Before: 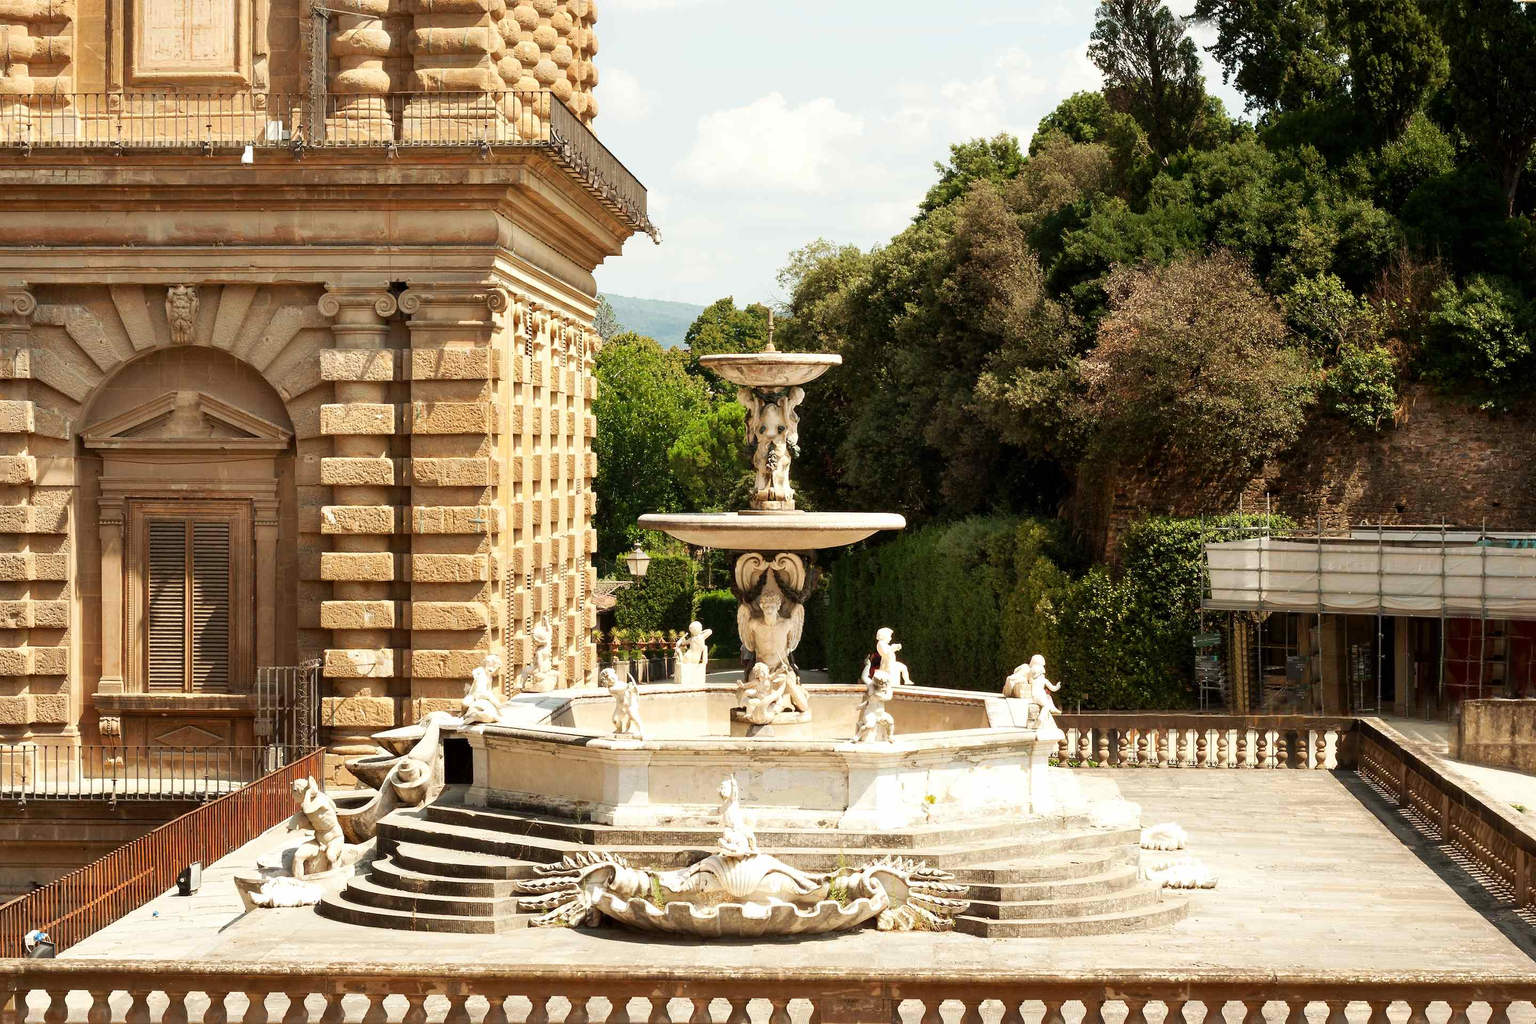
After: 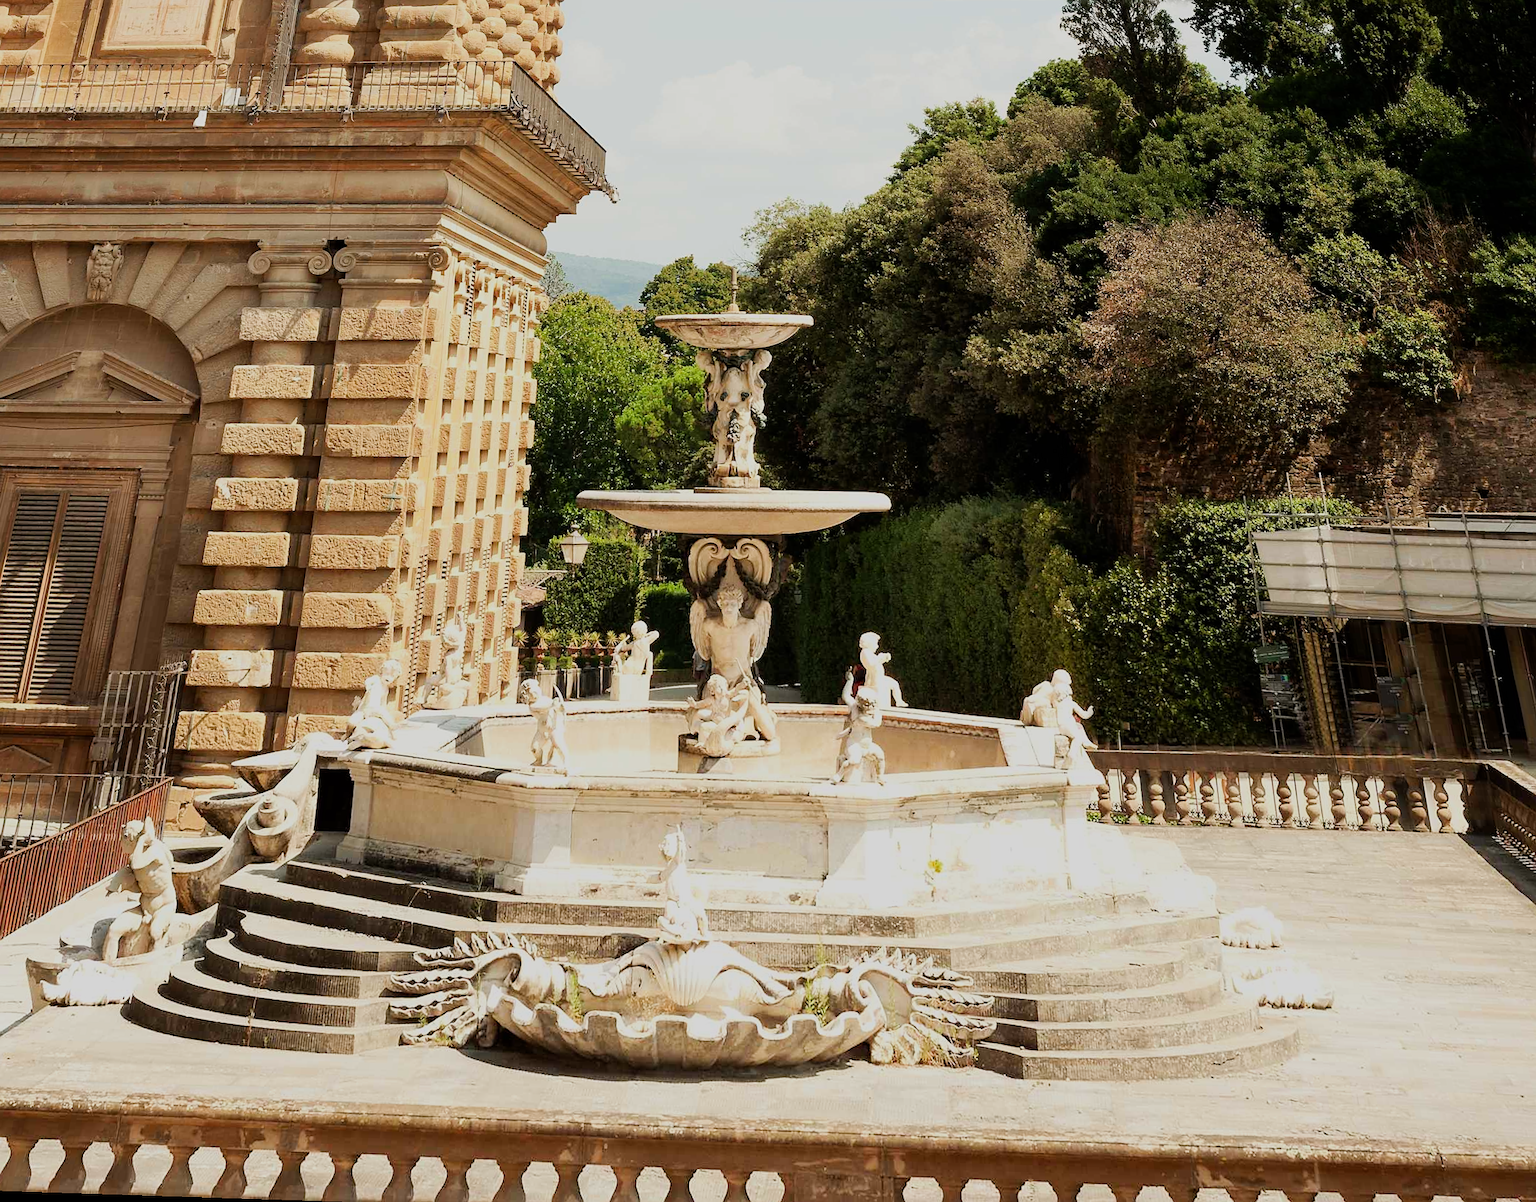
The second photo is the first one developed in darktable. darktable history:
filmic rgb: black relative exposure -16 EV, white relative exposure 4.97 EV, hardness 6.25
rotate and perspective: rotation 0.72°, lens shift (vertical) -0.352, lens shift (horizontal) -0.051, crop left 0.152, crop right 0.859, crop top 0.019, crop bottom 0.964
sharpen: radius 1.864, amount 0.398, threshold 1.271
